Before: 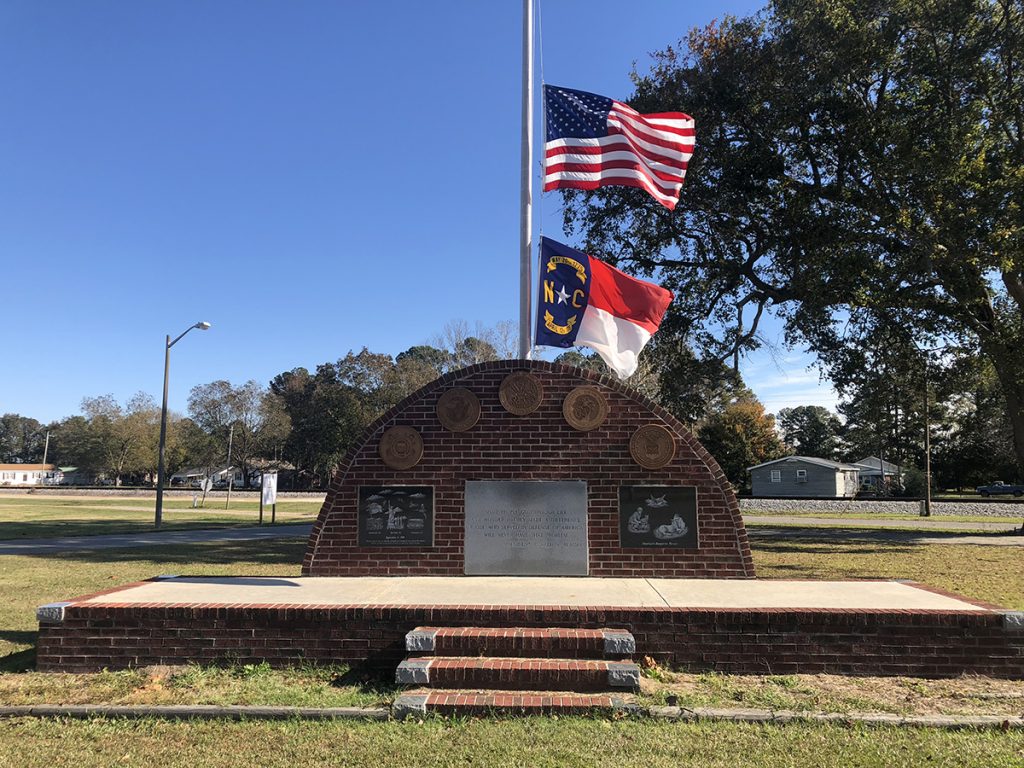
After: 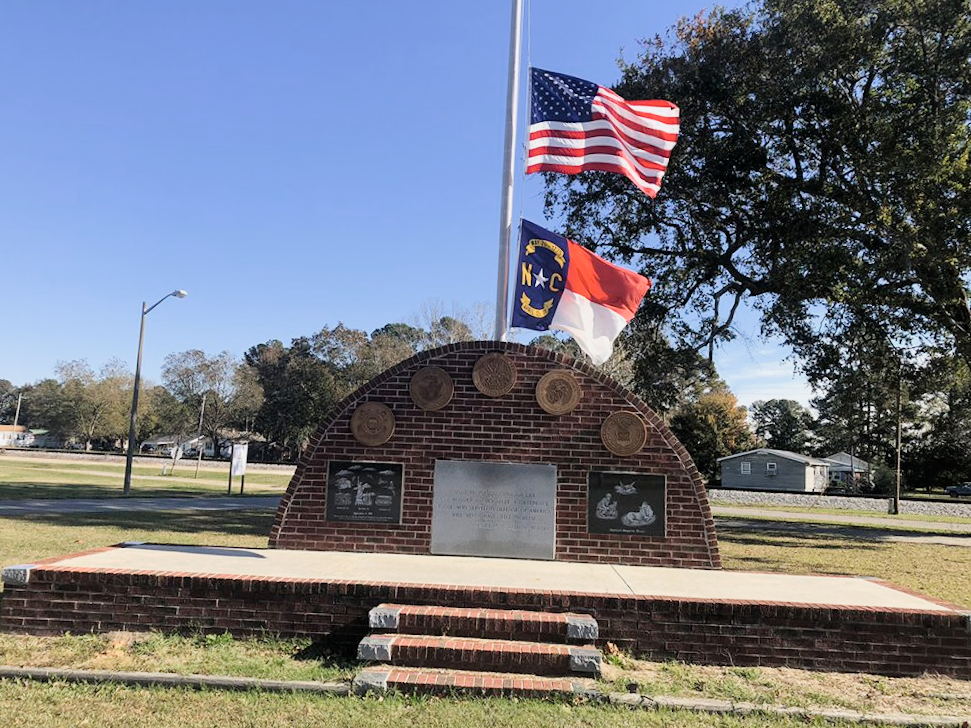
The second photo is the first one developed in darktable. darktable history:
crop and rotate: angle -2.38°
color zones: curves: ch0 [(0, 0.558) (0.143, 0.548) (0.286, 0.447) (0.429, 0.259) (0.571, 0.5) (0.714, 0.5) (0.857, 0.593) (1, 0.558)]; ch1 [(0, 0.543) (0.01, 0.544) (0.12, 0.492) (0.248, 0.458) (0.5, 0.534) (0.748, 0.5) (0.99, 0.469) (1, 0.543)]; ch2 [(0, 0.507) (0.143, 0.522) (0.286, 0.505) (0.429, 0.5) (0.571, 0.5) (0.714, 0.5) (0.857, 0.5) (1, 0.507)]
exposure: exposure 0.722 EV, compensate highlight preservation false
filmic rgb: hardness 4.17
